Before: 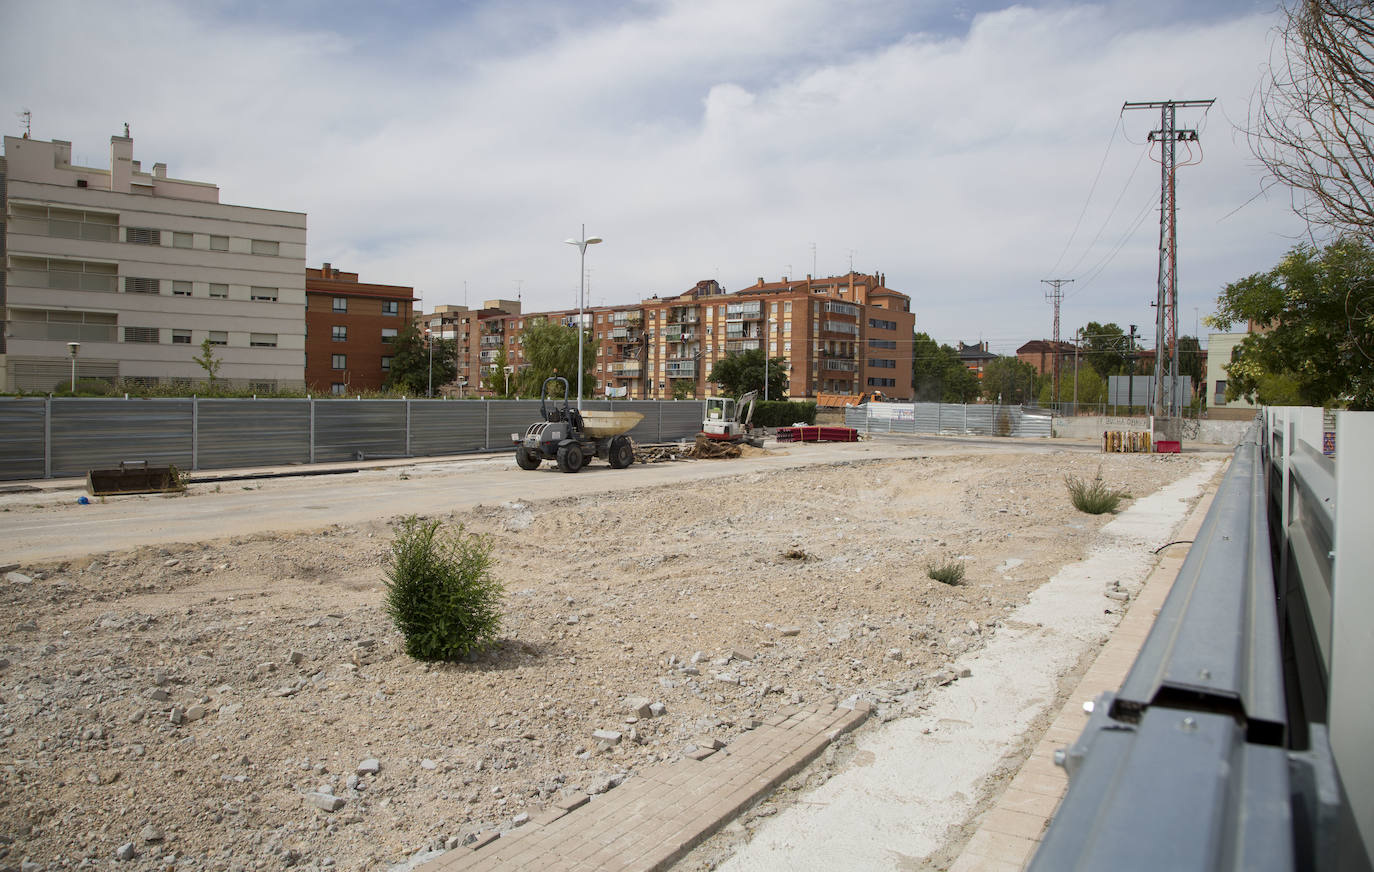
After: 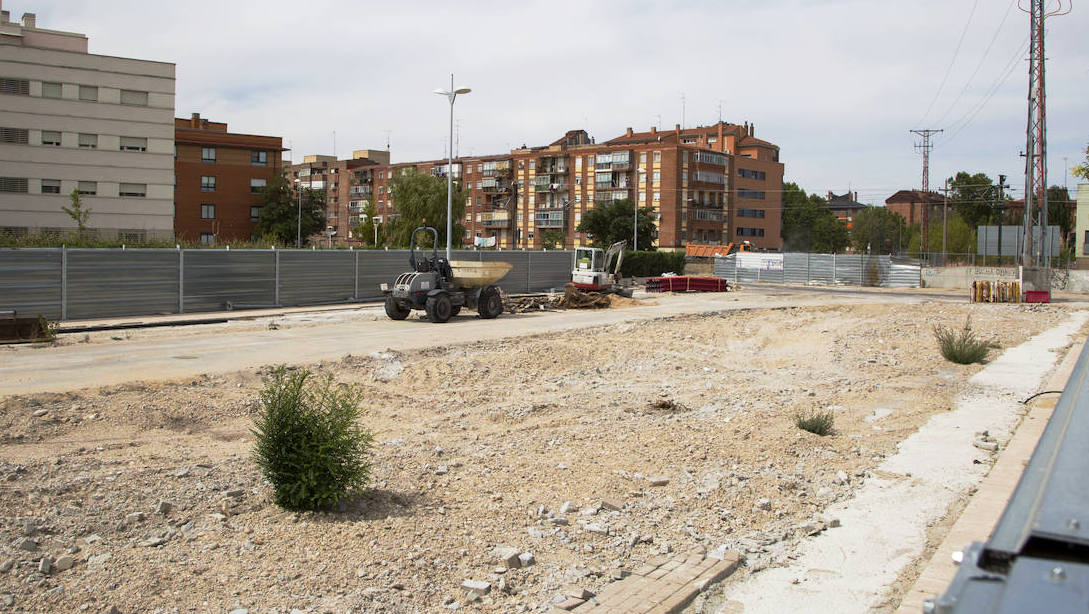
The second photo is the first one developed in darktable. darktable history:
crop: left 9.546%, top 17.229%, right 11.159%, bottom 12.353%
base curve: curves: ch0 [(0, 0) (0.257, 0.25) (0.482, 0.586) (0.757, 0.871) (1, 1)], preserve colors none
